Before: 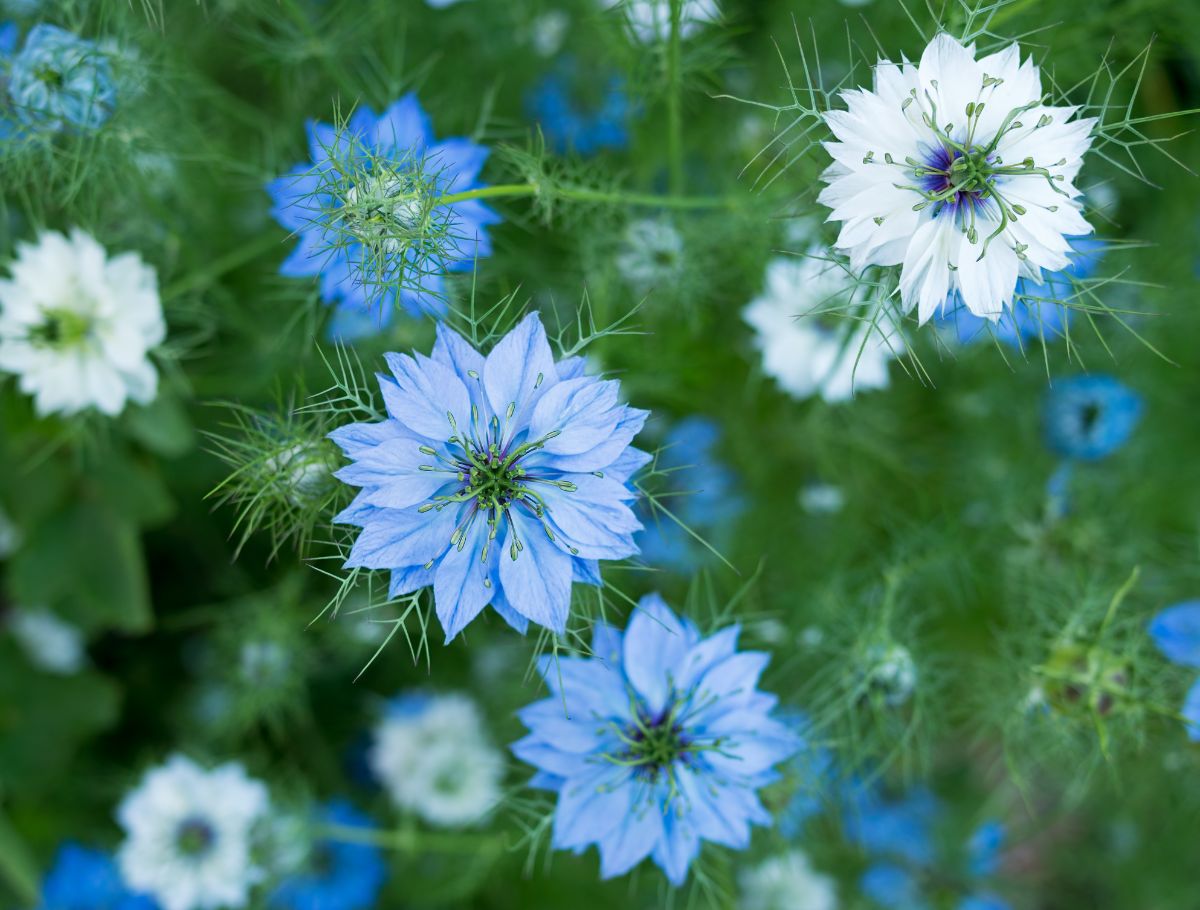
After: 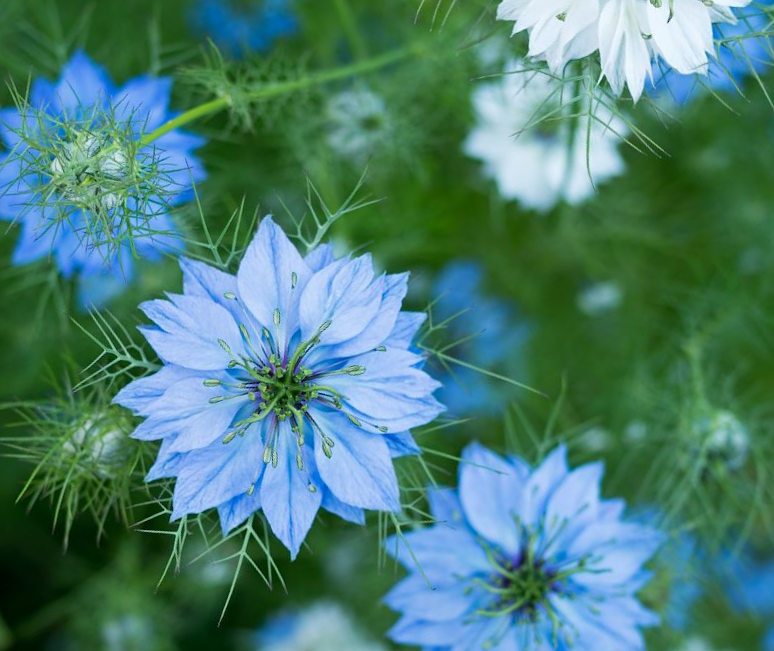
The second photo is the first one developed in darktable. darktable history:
crop and rotate: angle 19.29°, left 6.797%, right 4.114%, bottom 1.177%
